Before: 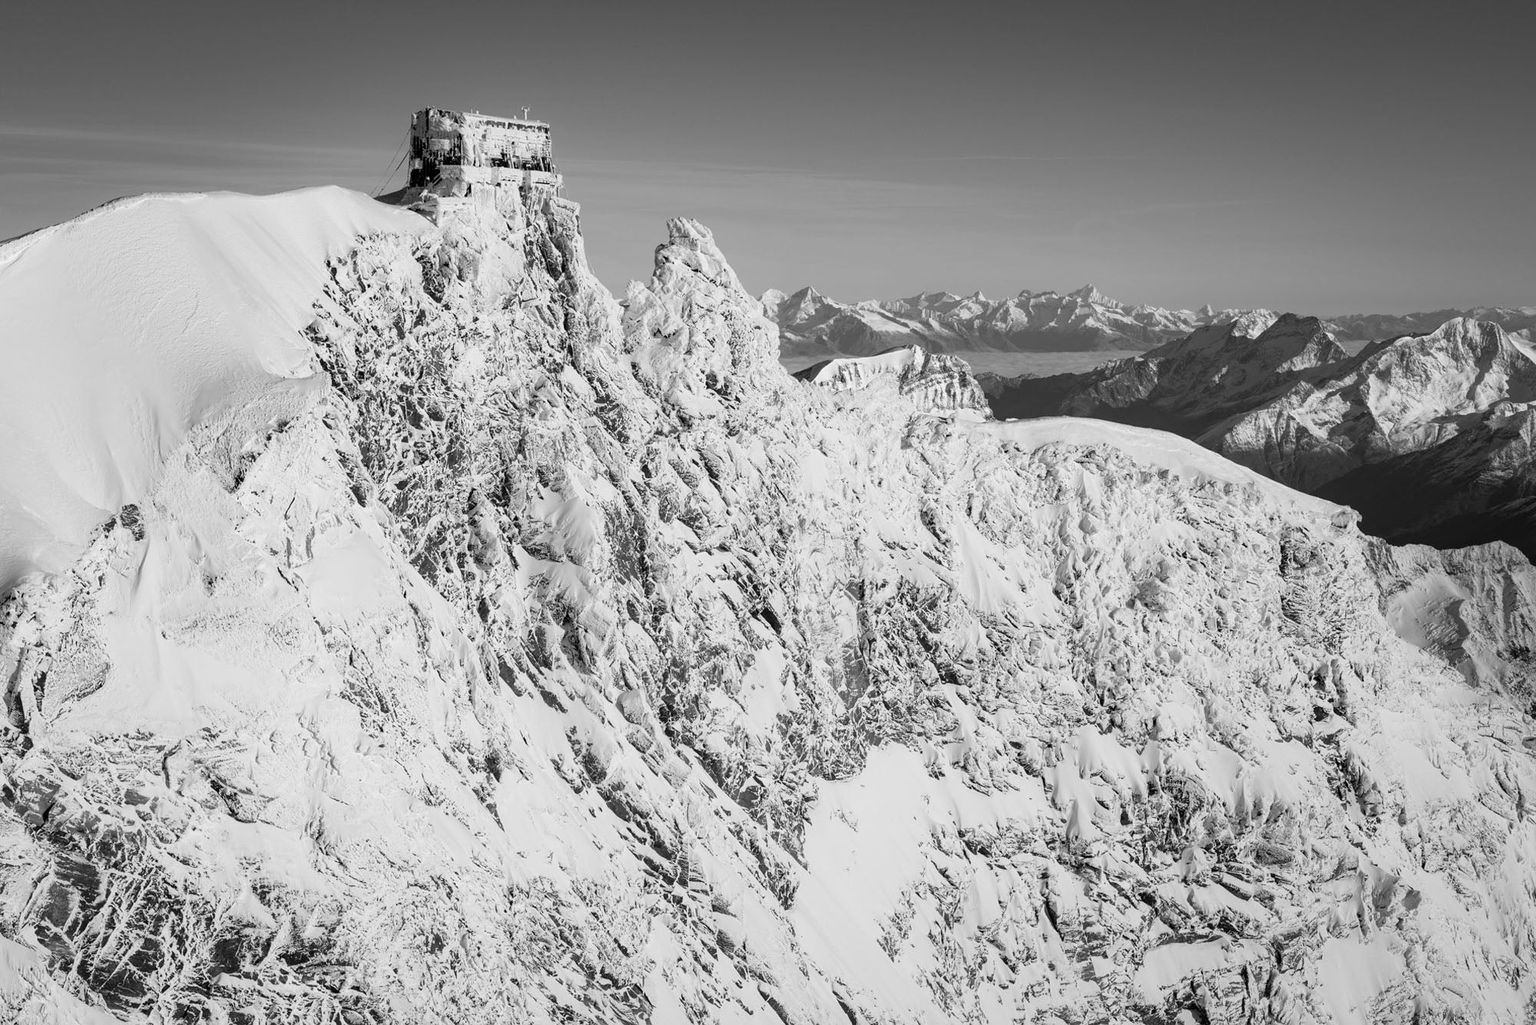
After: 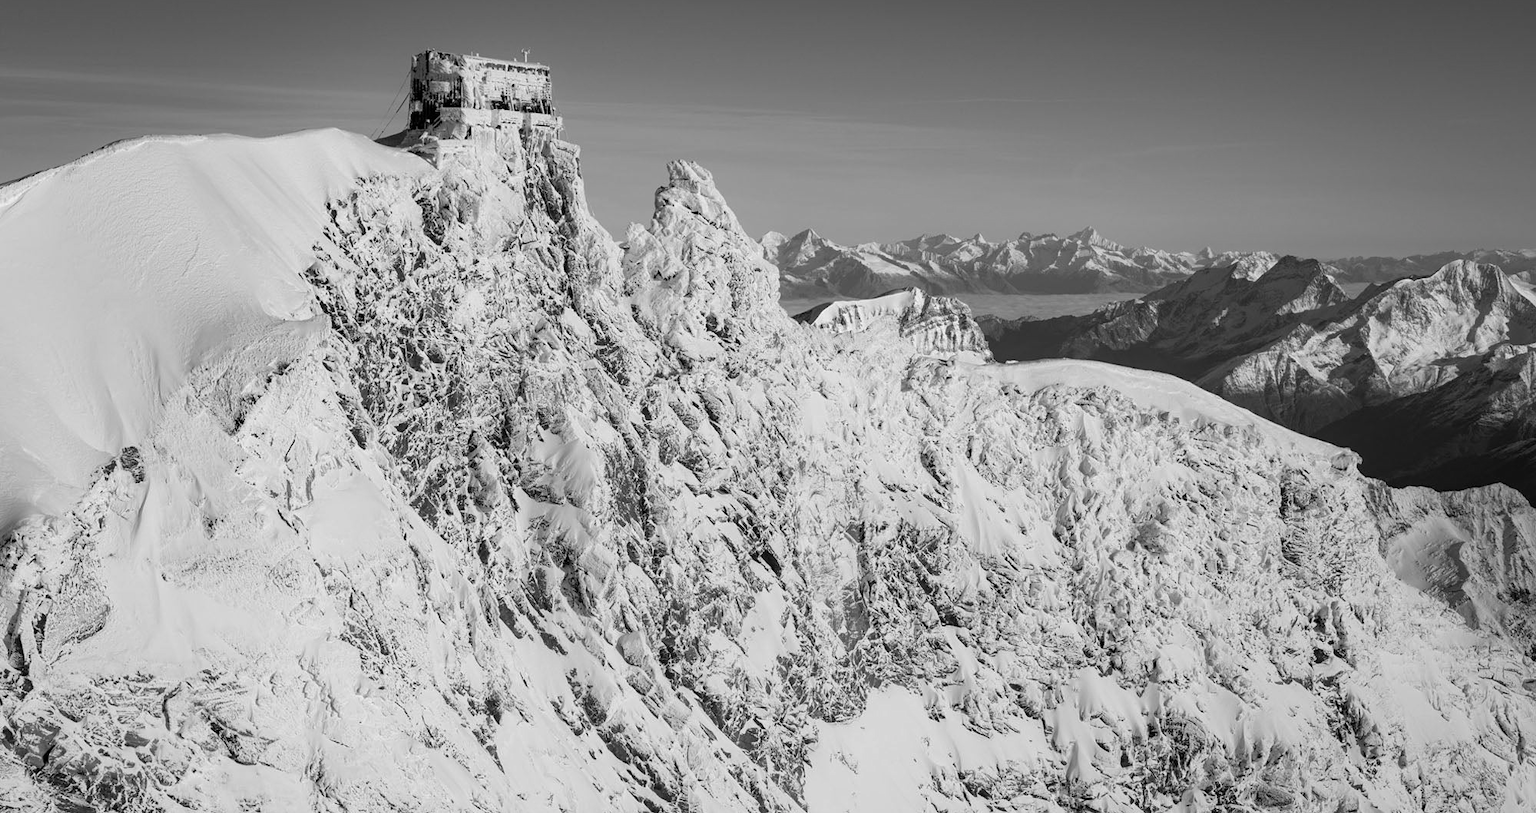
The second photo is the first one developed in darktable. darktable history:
base curve: curves: ch0 [(0, 0) (0.74, 0.67) (1, 1)]
crop and rotate: top 5.667%, bottom 14.937%
